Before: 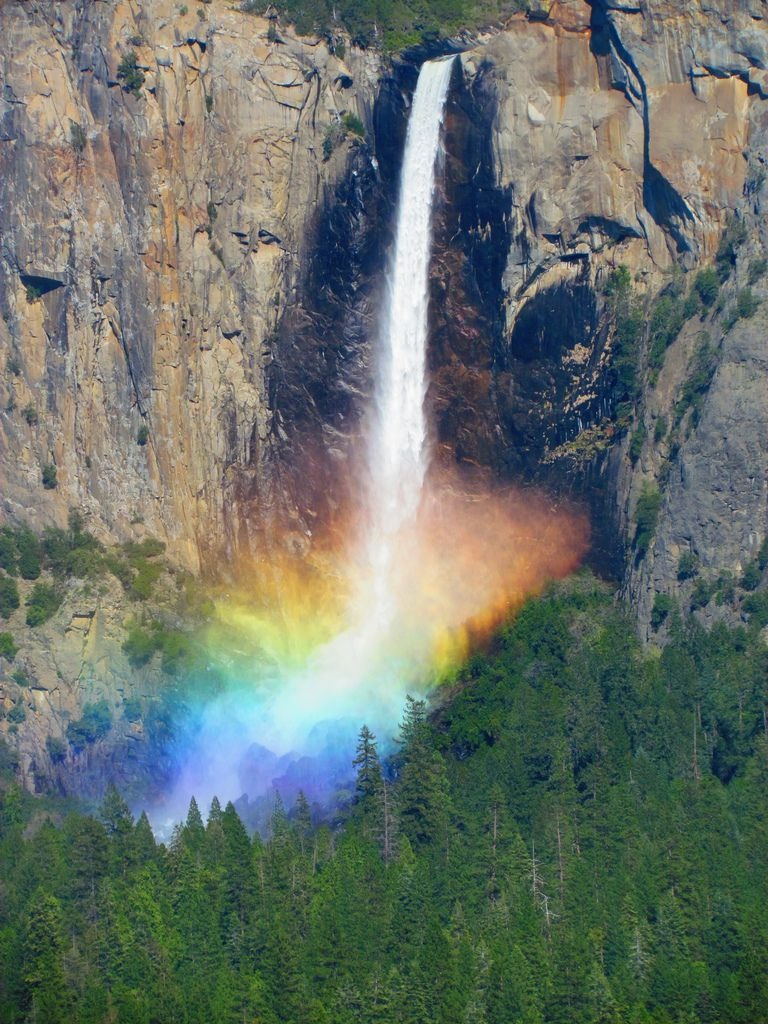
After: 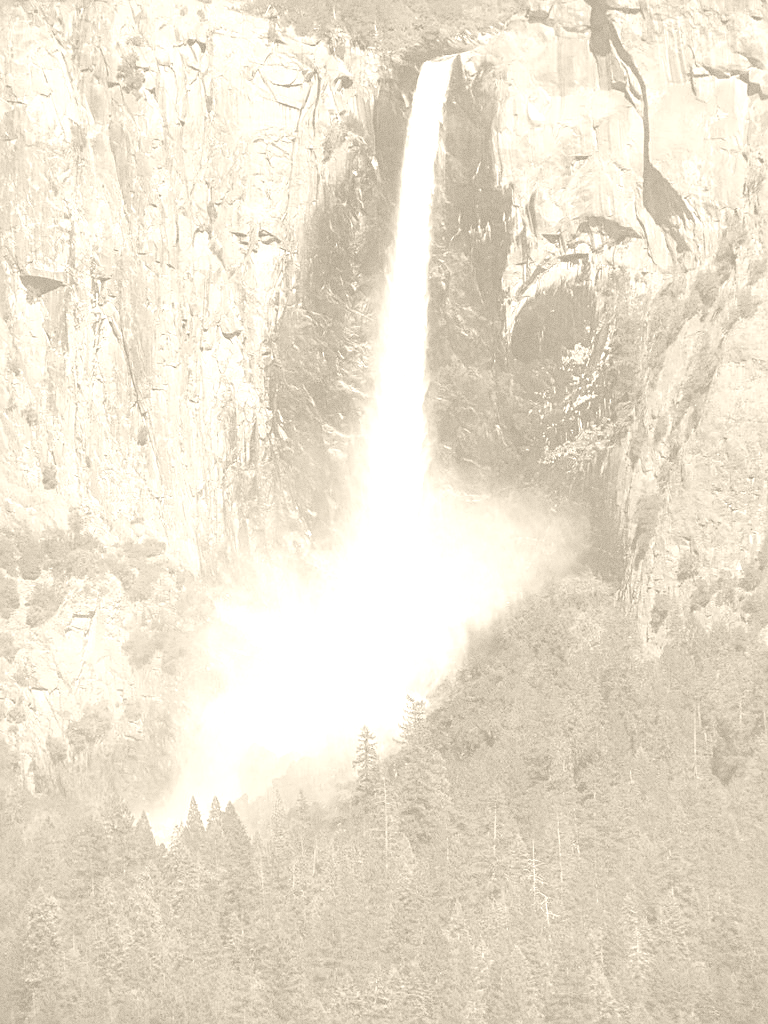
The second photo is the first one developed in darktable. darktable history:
sharpen: on, module defaults
grain: coarseness 0.09 ISO
colorize: hue 36°, saturation 71%, lightness 80.79%
contrast brightness saturation: contrast 0.1, saturation -0.36
tone curve: preserve colors none
